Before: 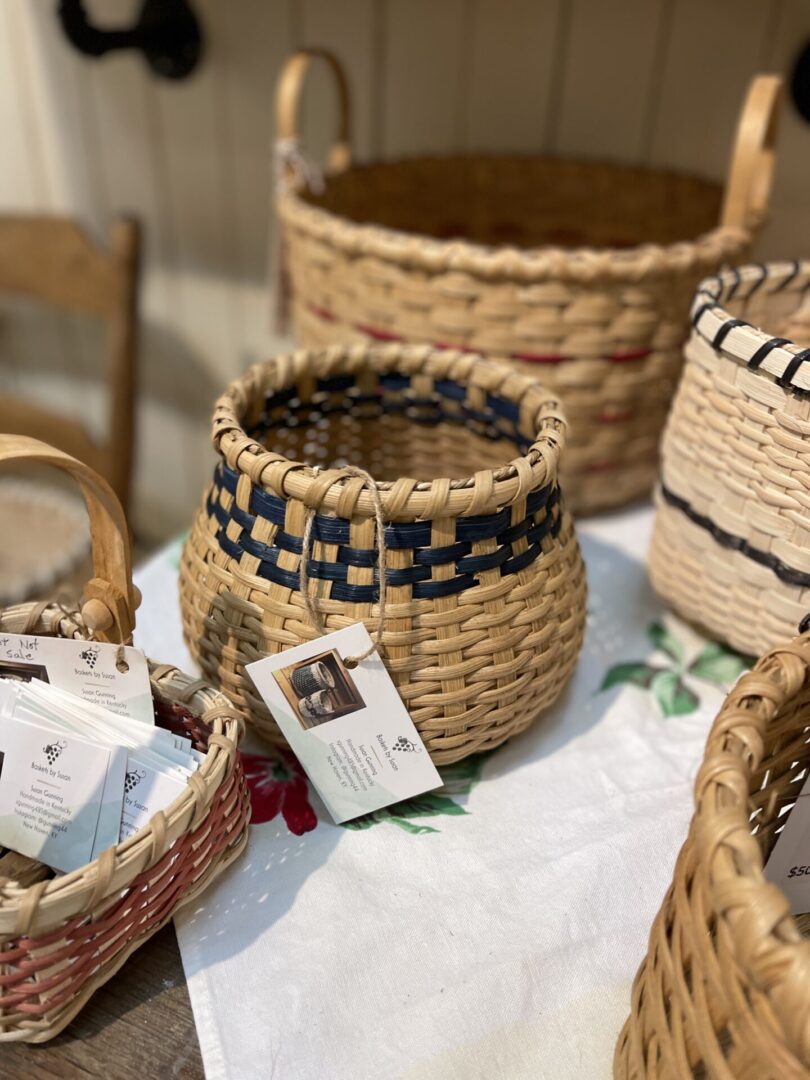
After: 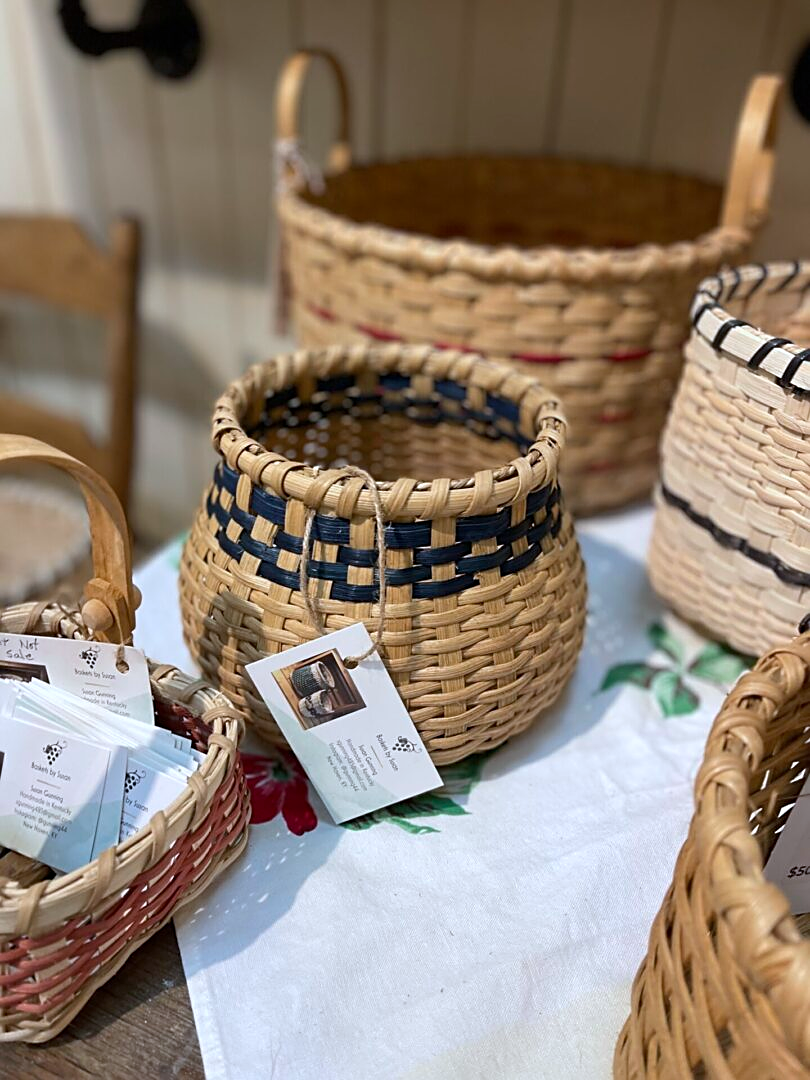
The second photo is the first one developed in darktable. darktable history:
color calibration: x 0.37, y 0.382, temperature 4317.27 K
sharpen: on, module defaults
